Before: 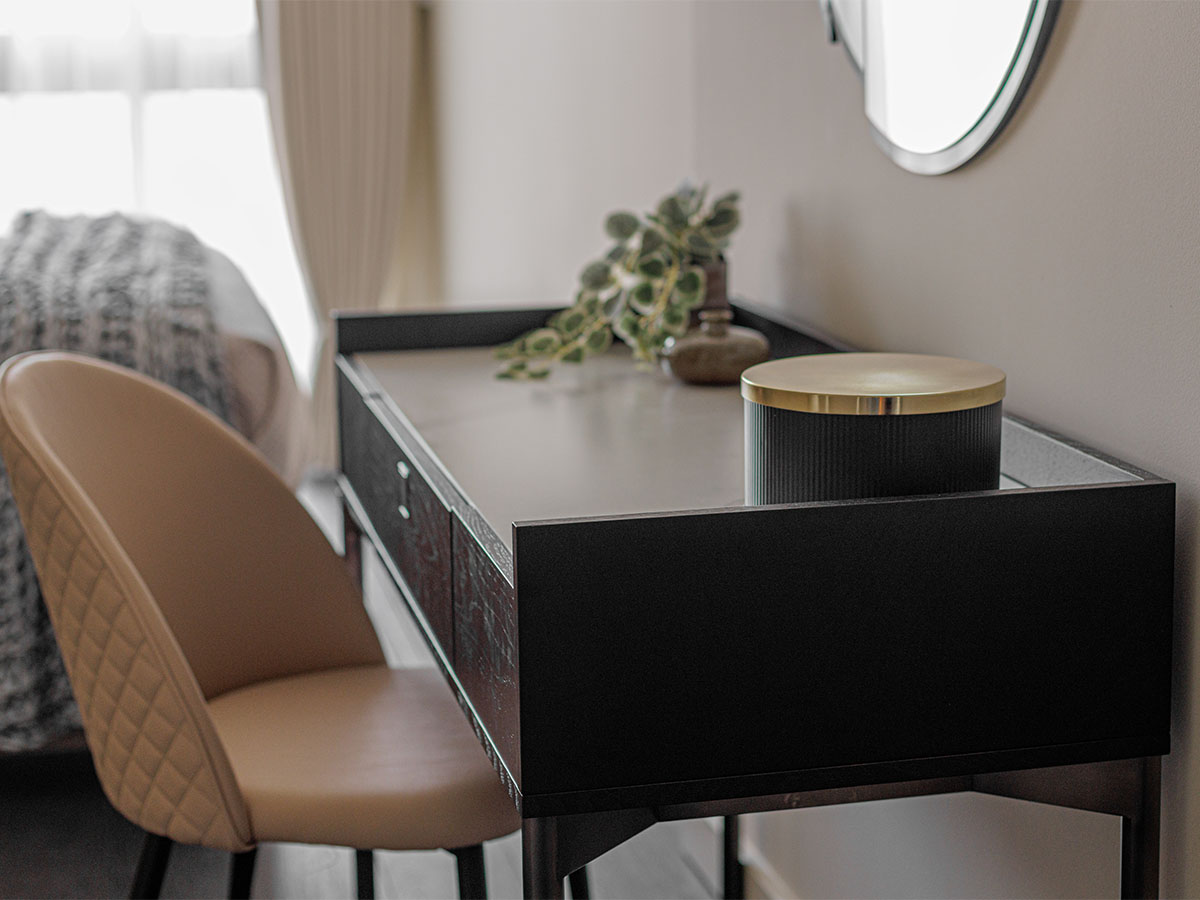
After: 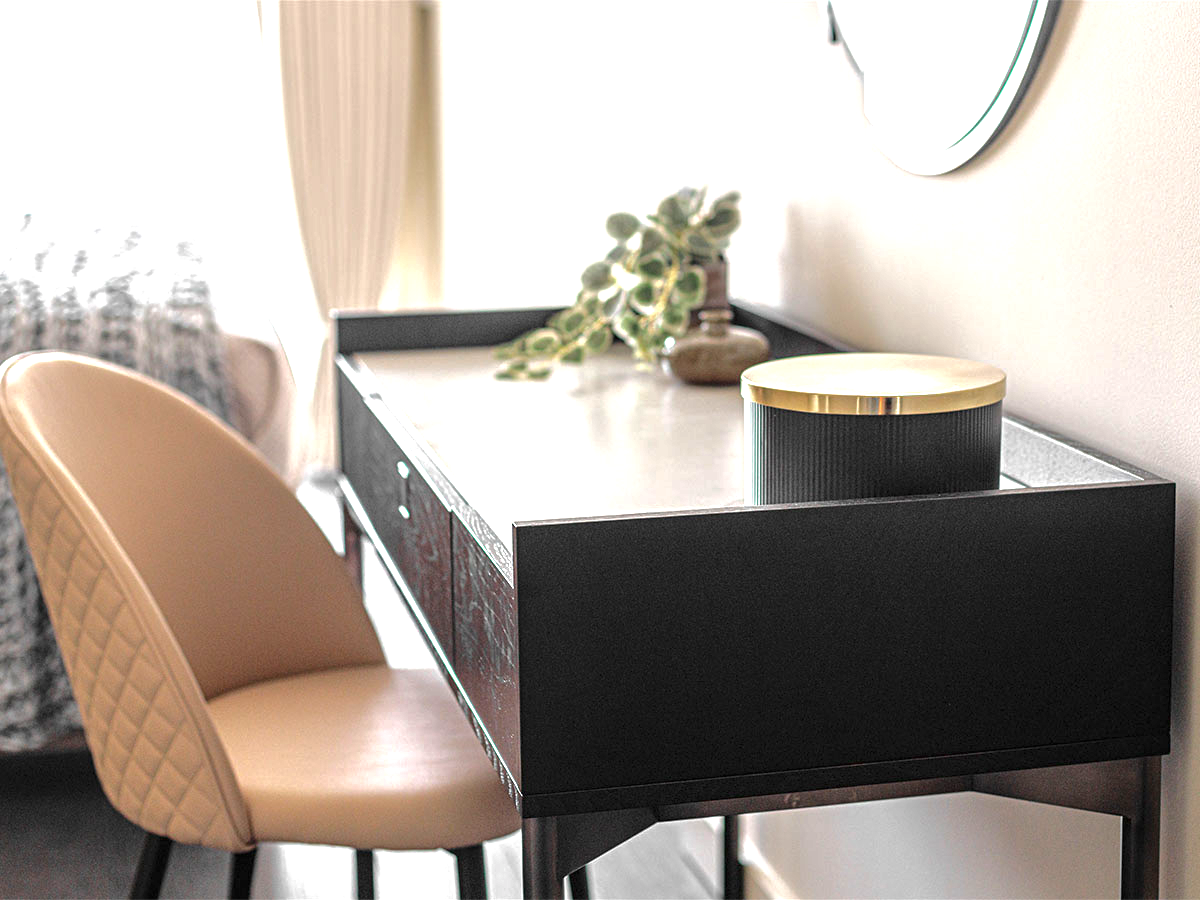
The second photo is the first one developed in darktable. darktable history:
exposure: black level correction 0, exposure 1.741 EV, compensate exposure bias true, compensate highlight preservation false
rgb curve: curves: ch0 [(0, 0) (0.175, 0.154) (0.785, 0.663) (1, 1)]
